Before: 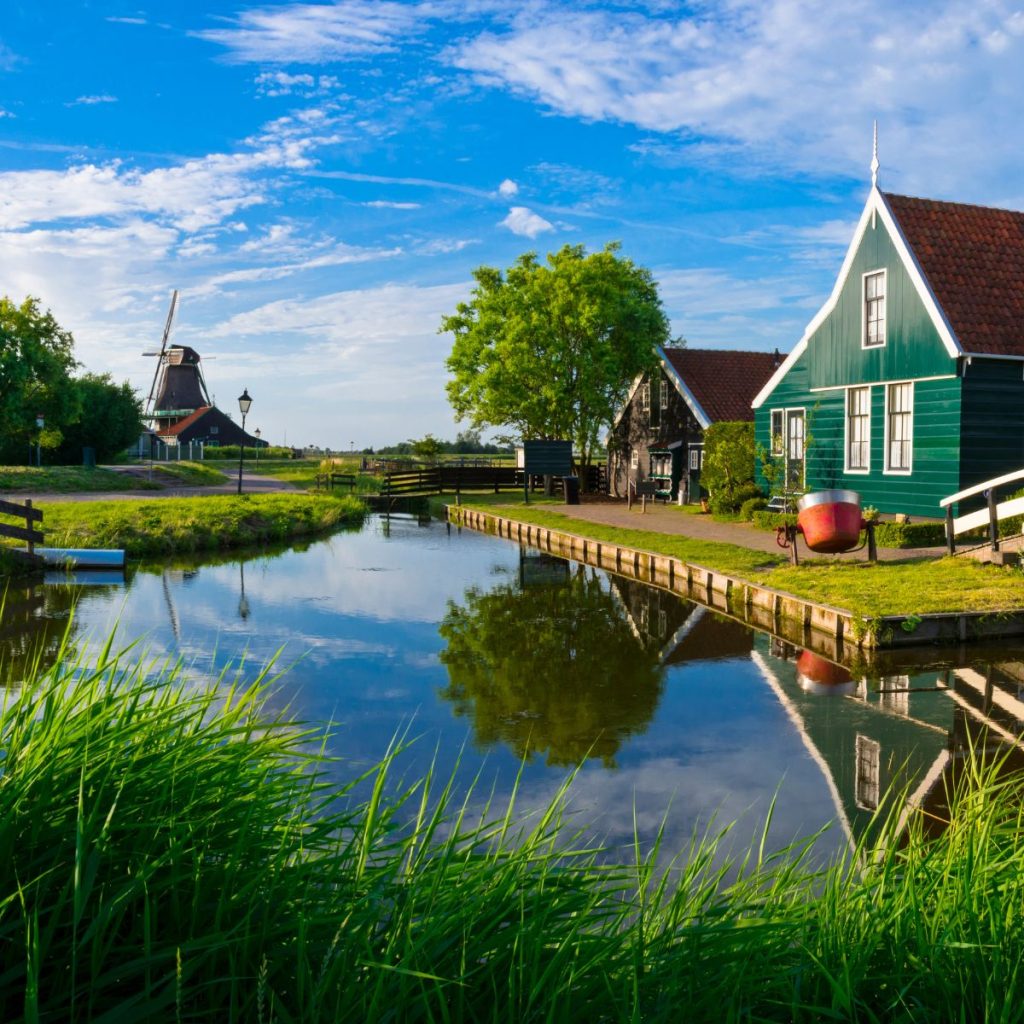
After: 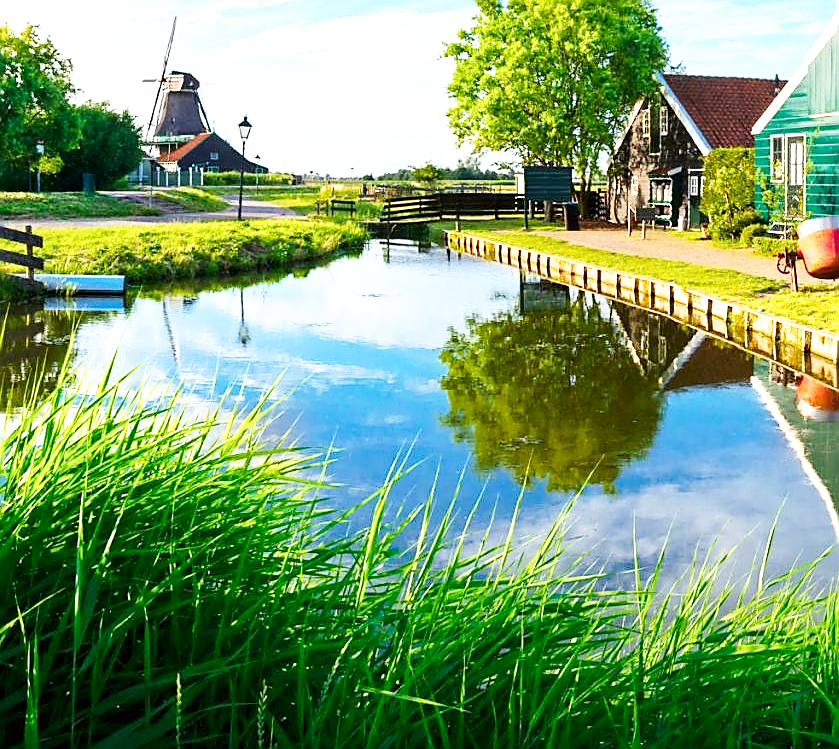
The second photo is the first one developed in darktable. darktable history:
crop: top 26.85%, right 17.989%
exposure: black level correction 0, exposure 0.892 EV, compensate highlight preservation false
sharpen: radius 1.348, amount 1.256, threshold 0.751
base curve: curves: ch0 [(0, 0) (0.005, 0.002) (0.15, 0.3) (0.4, 0.7) (0.75, 0.95) (1, 1)], preserve colors none
